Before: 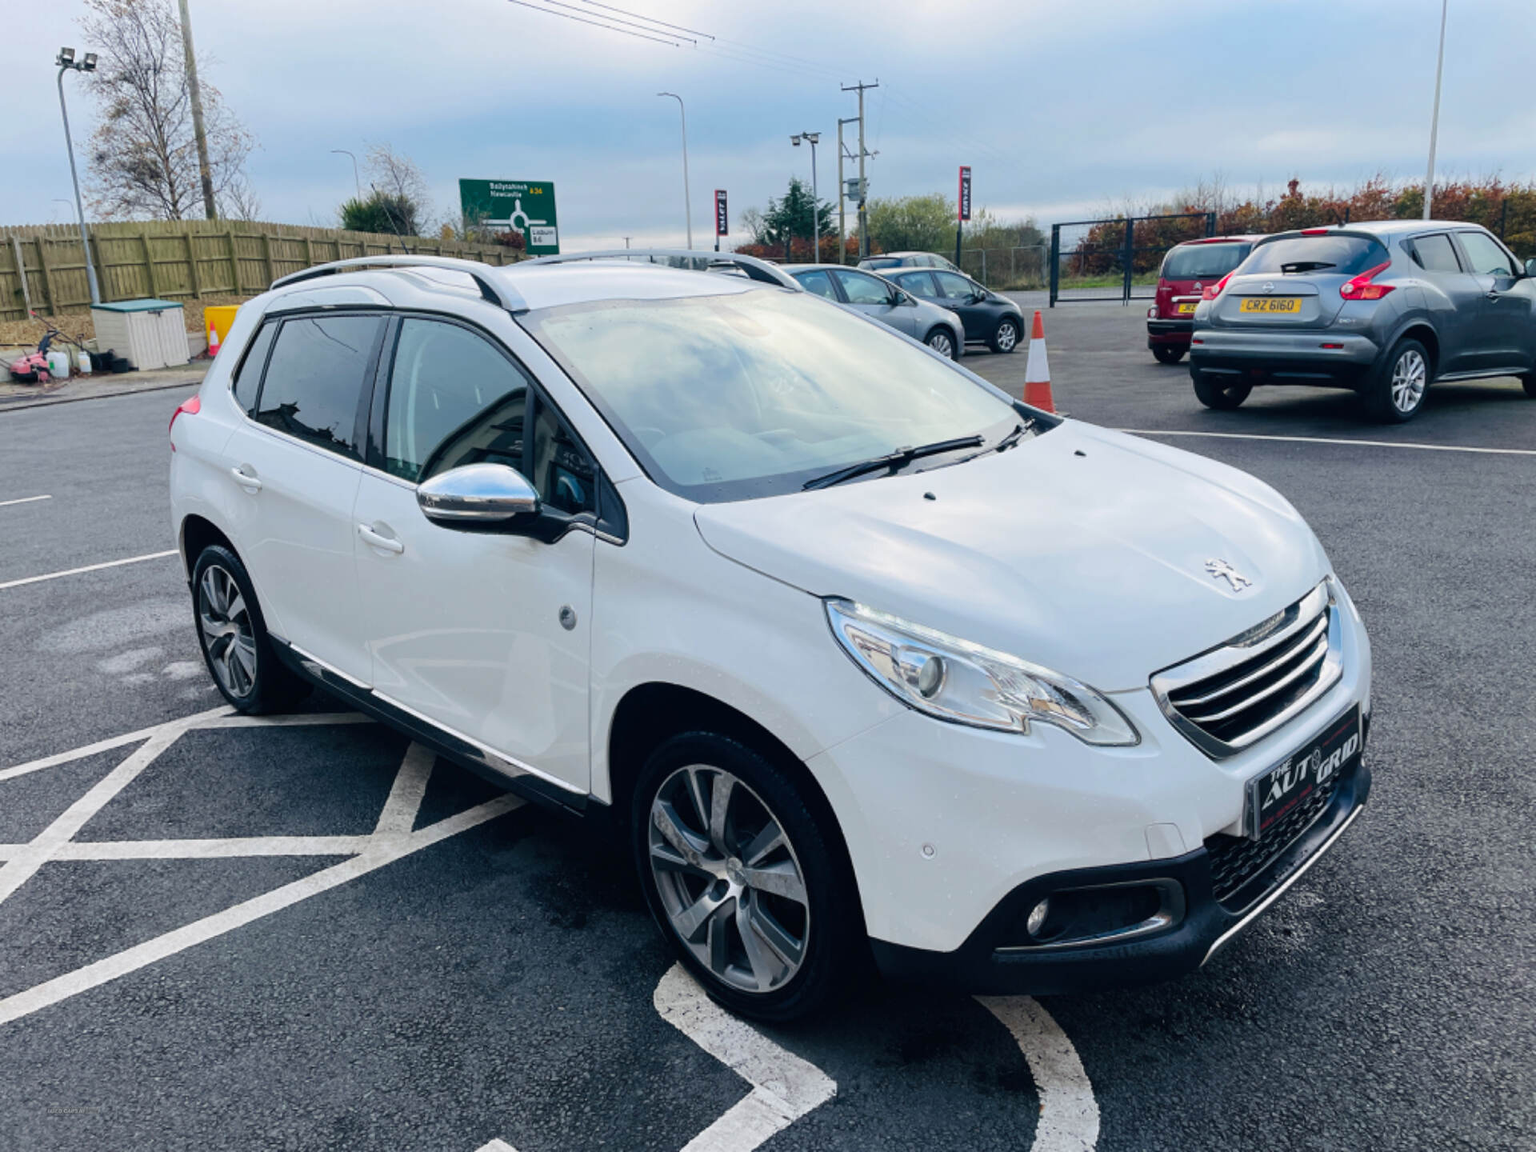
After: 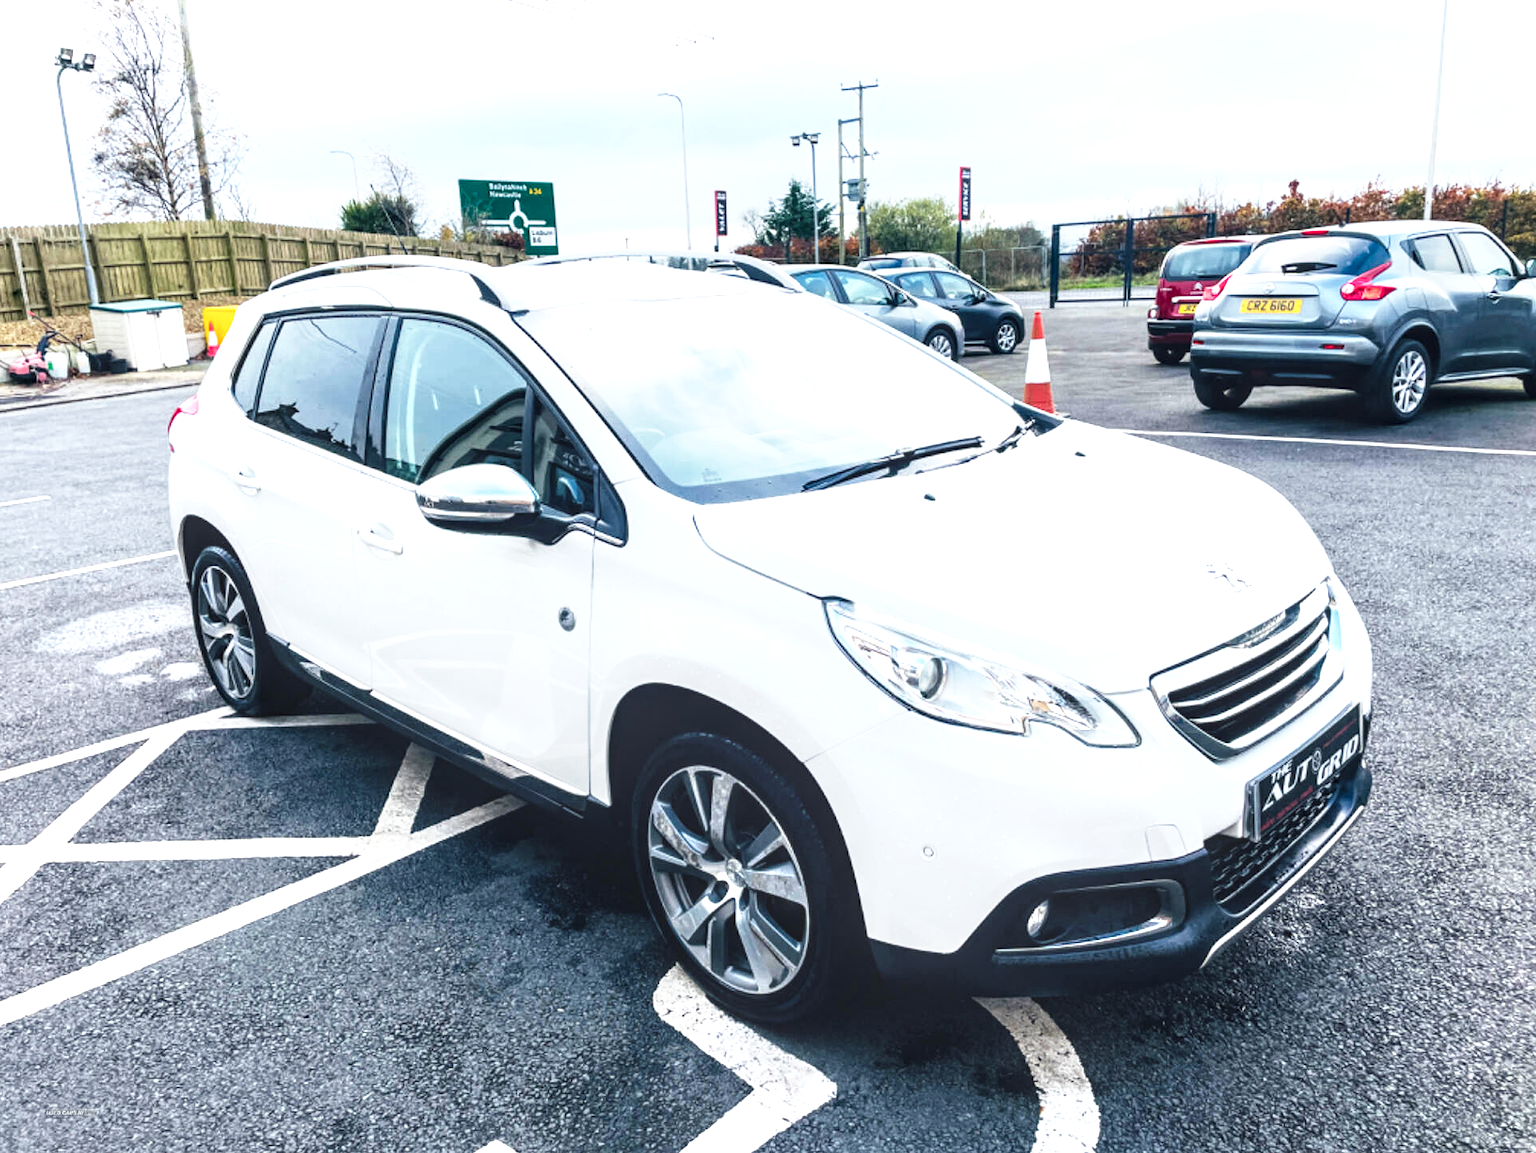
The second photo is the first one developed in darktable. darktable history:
local contrast: detail 155%
exposure: black level correction -0.005, exposure 1.005 EV, compensate exposure bias true, compensate highlight preservation false
crop: left 0.124%
base curve: curves: ch0 [(0, 0) (0.688, 0.865) (1, 1)], preserve colors none
